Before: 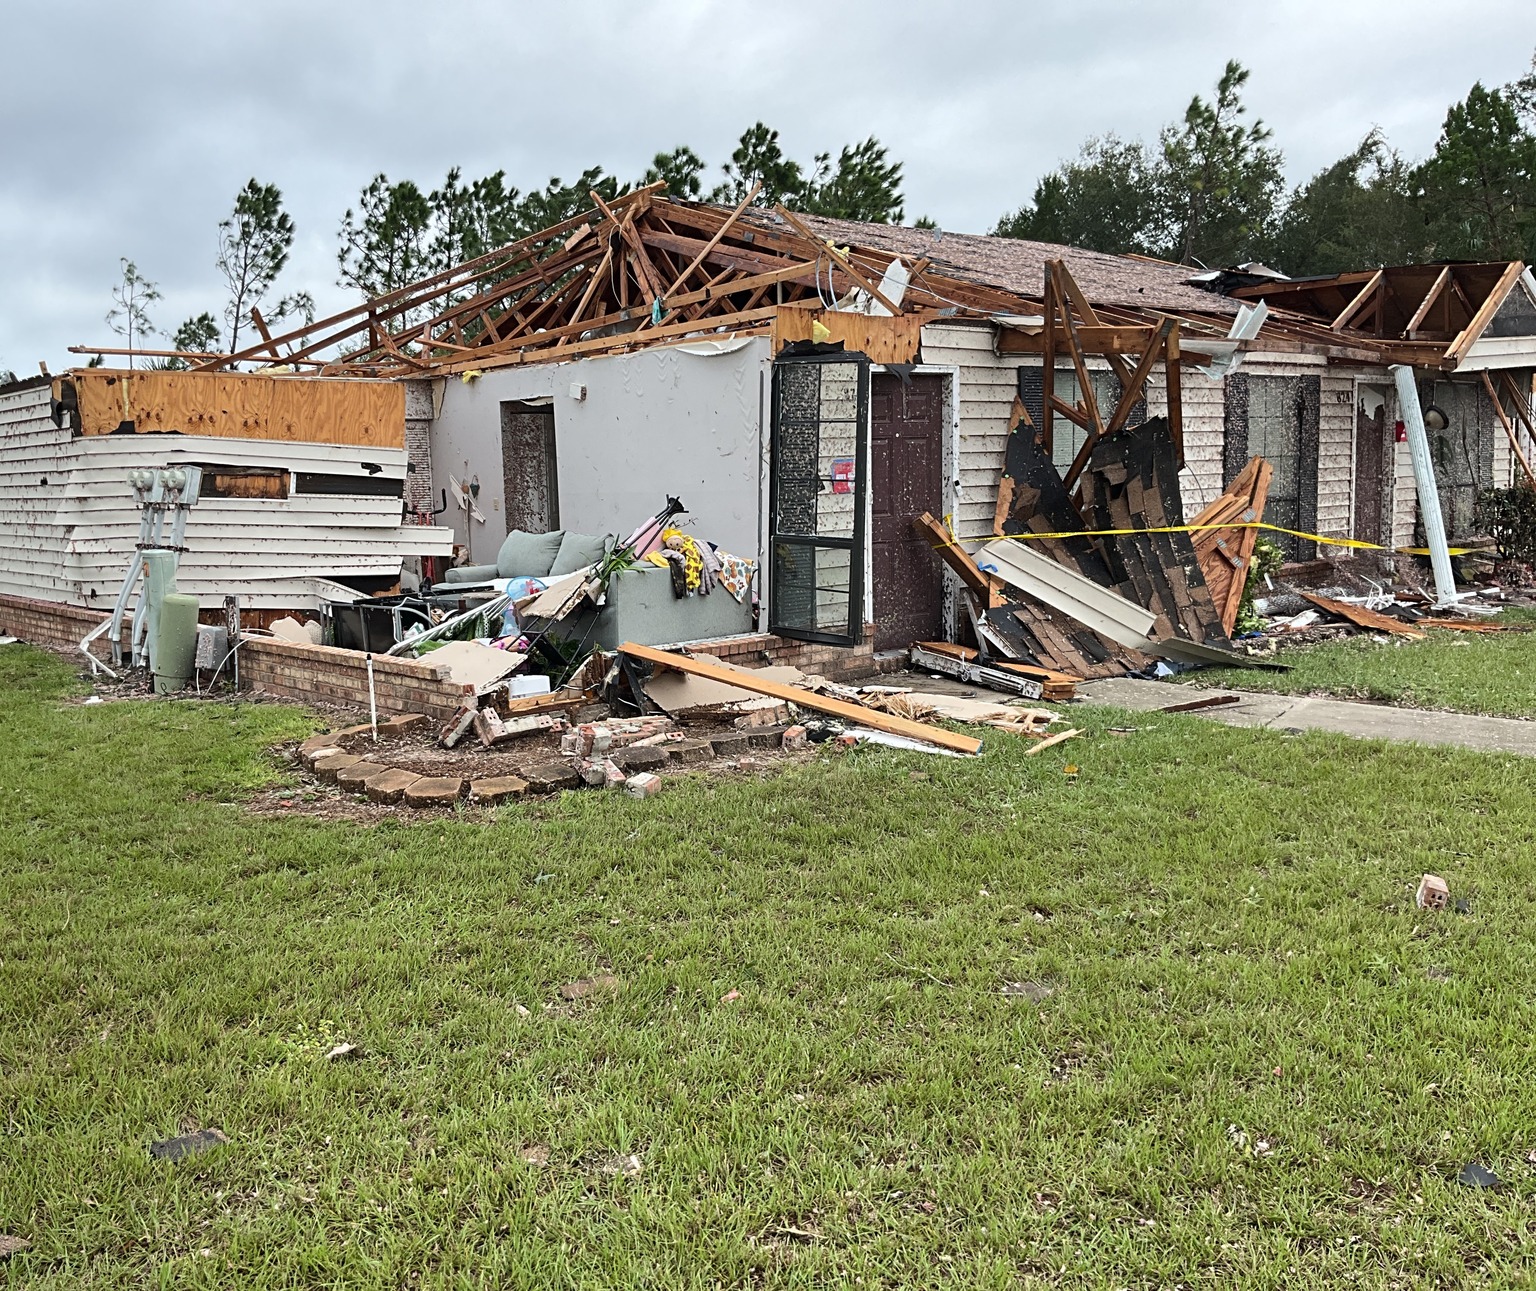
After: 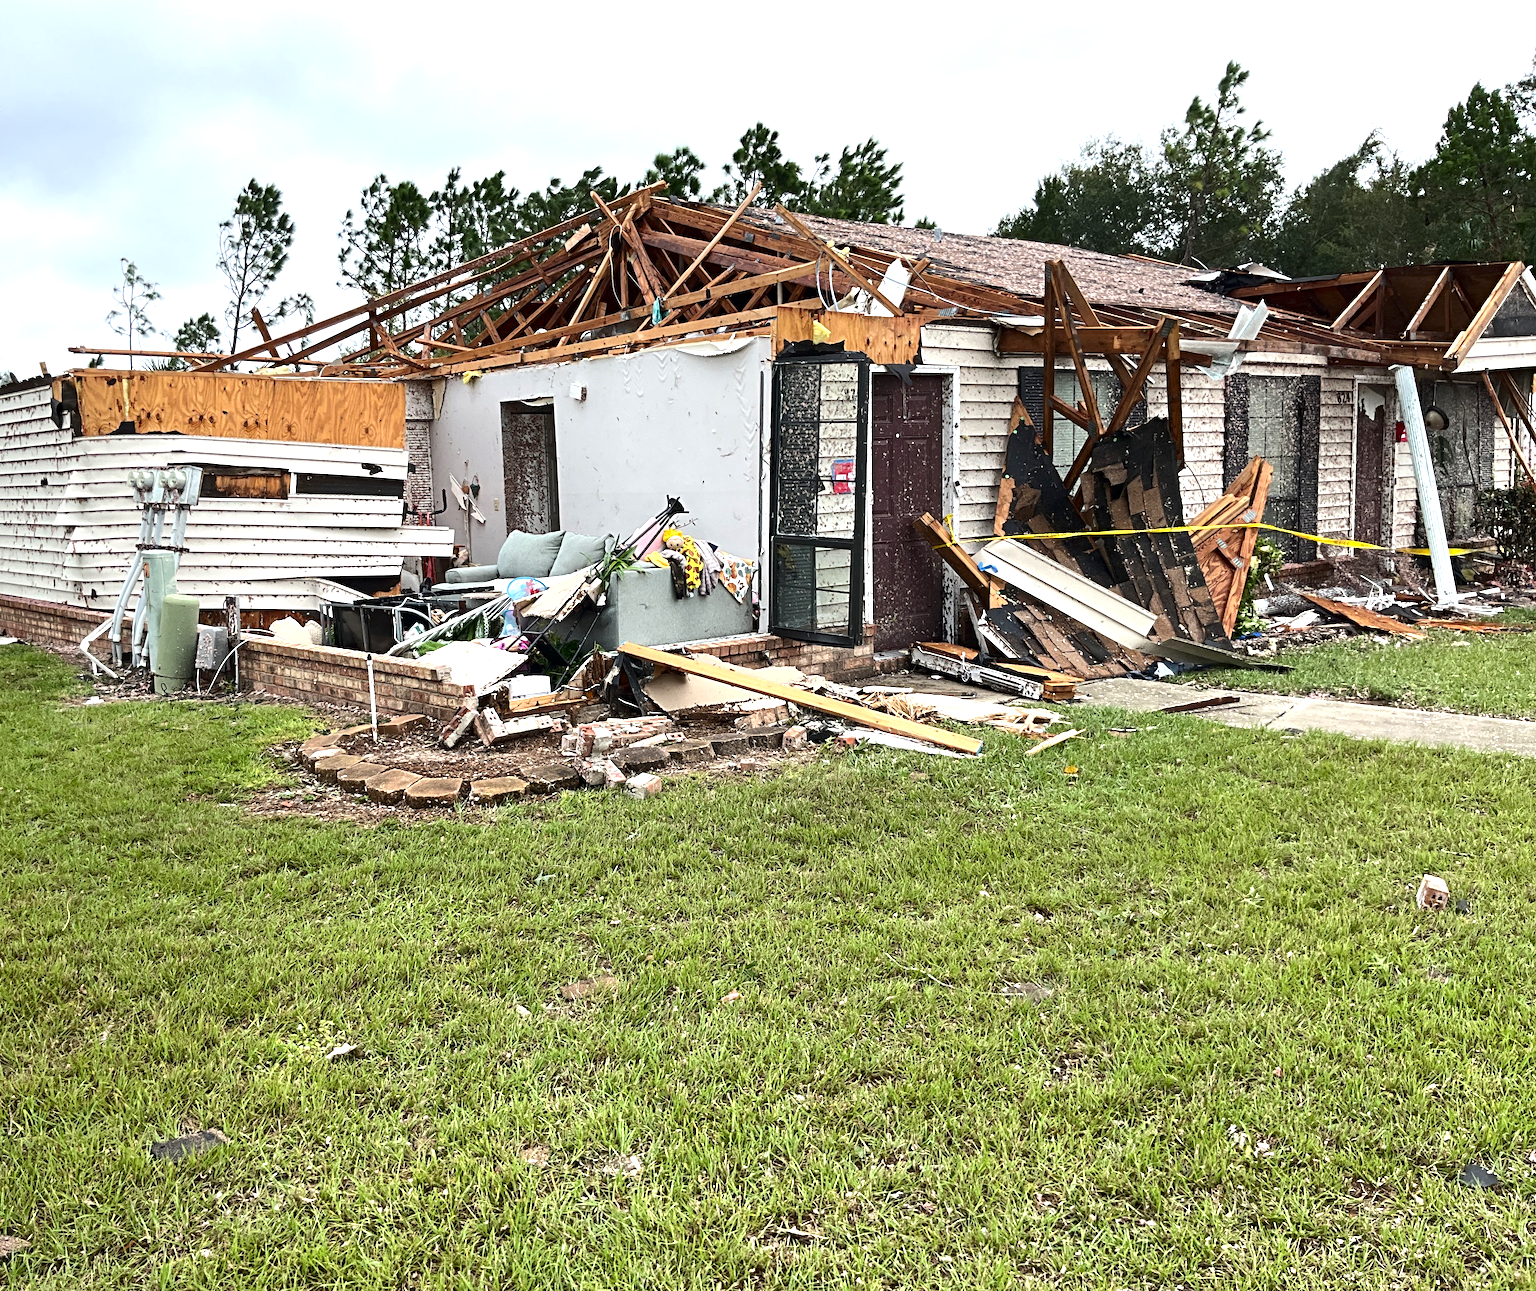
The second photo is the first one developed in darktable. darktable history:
contrast brightness saturation: contrast 0.07, brightness -0.13, saturation 0.06
exposure: black level correction 0, exposure 0.7 EV, compensate exposure bias true, compensate highlight preservation false
